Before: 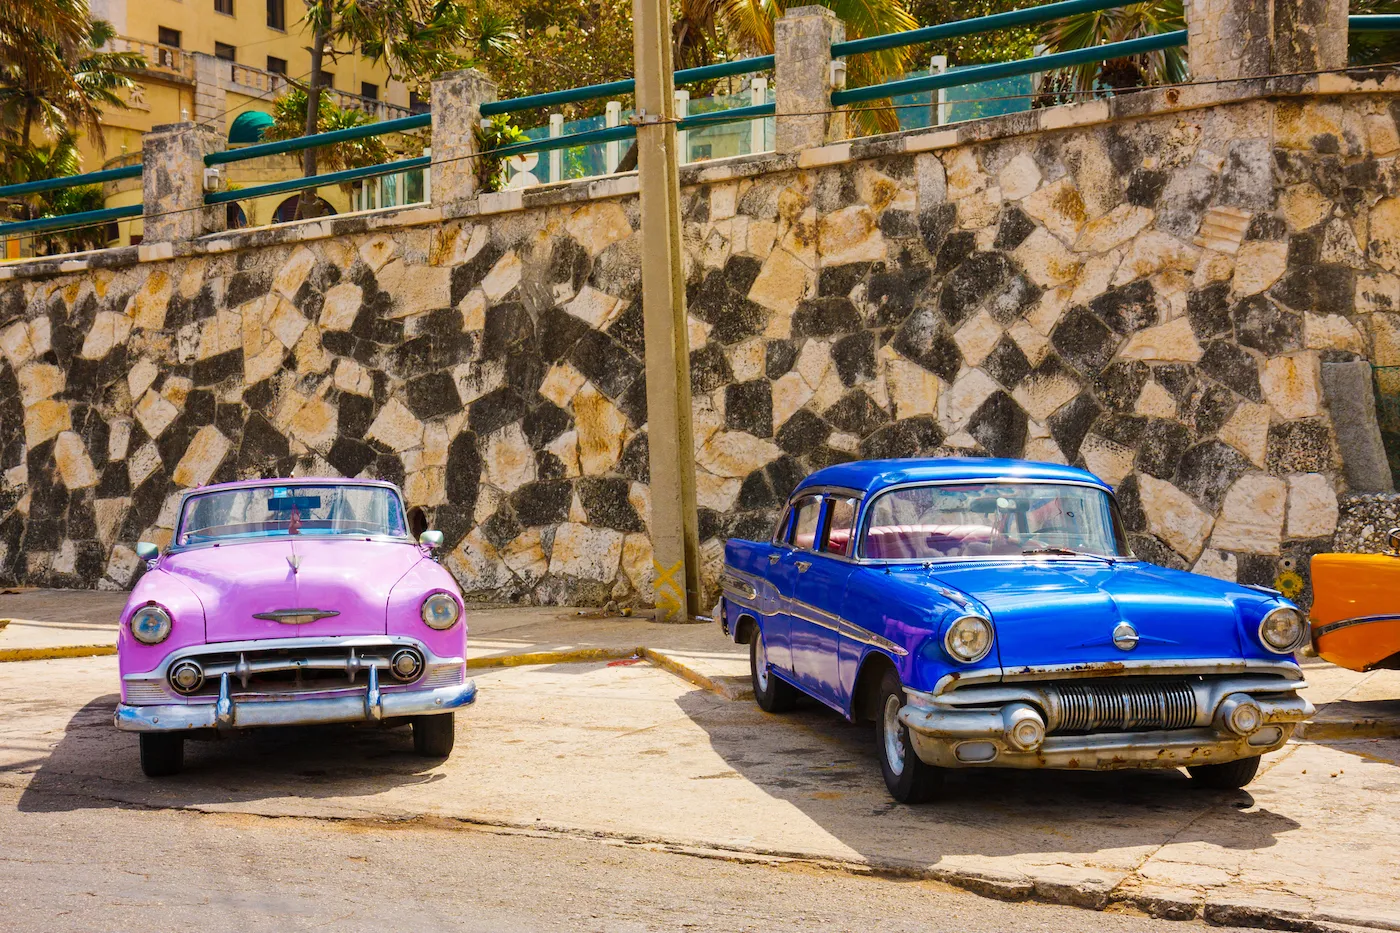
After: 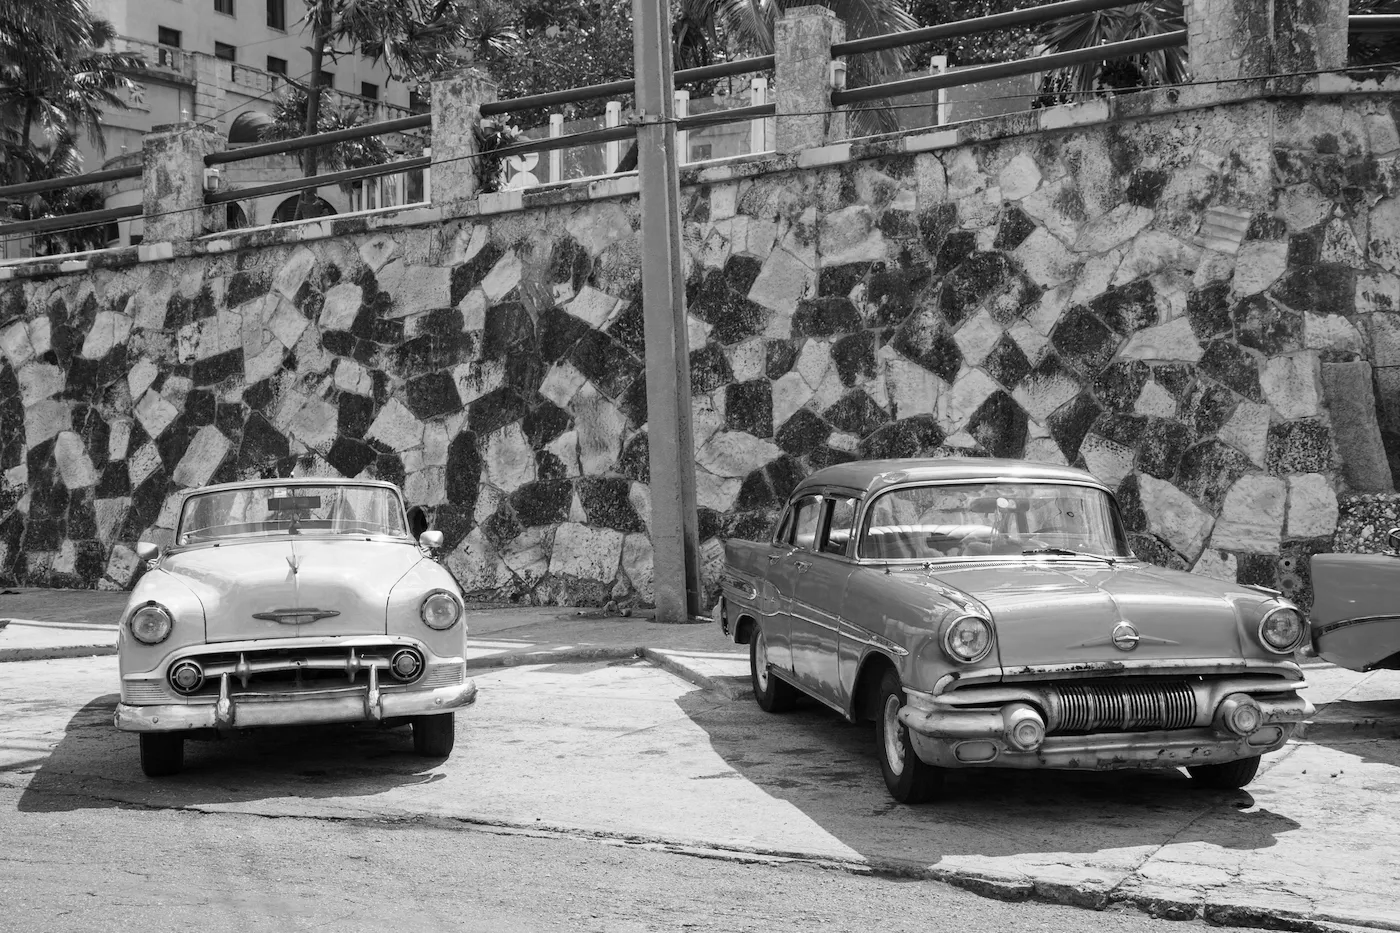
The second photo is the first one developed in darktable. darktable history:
shadows and highlights: shadows -1.83, highlights 39.54
color calibration: output gray [0.25, 0.35, 0.4, 0], illuminant as shot in camera, x 0.358, y 0.373, temperature 4628.91 K
